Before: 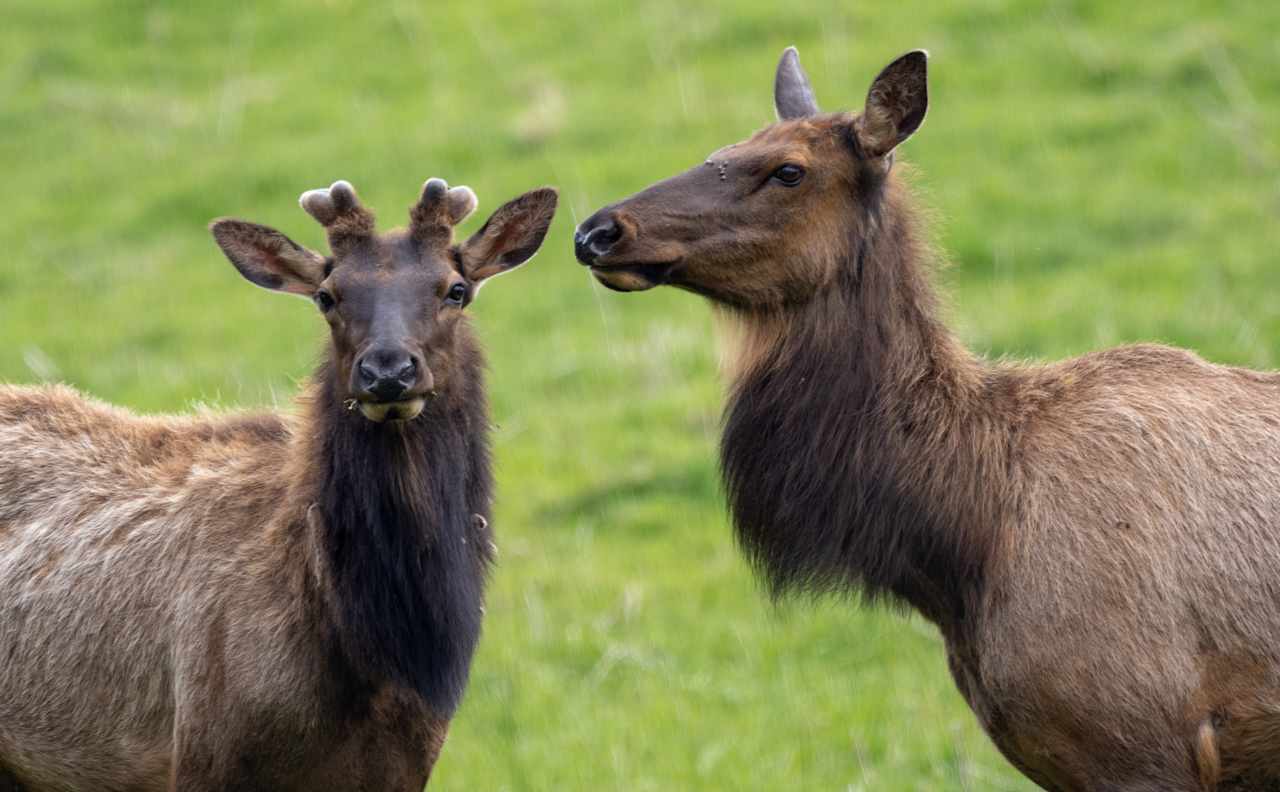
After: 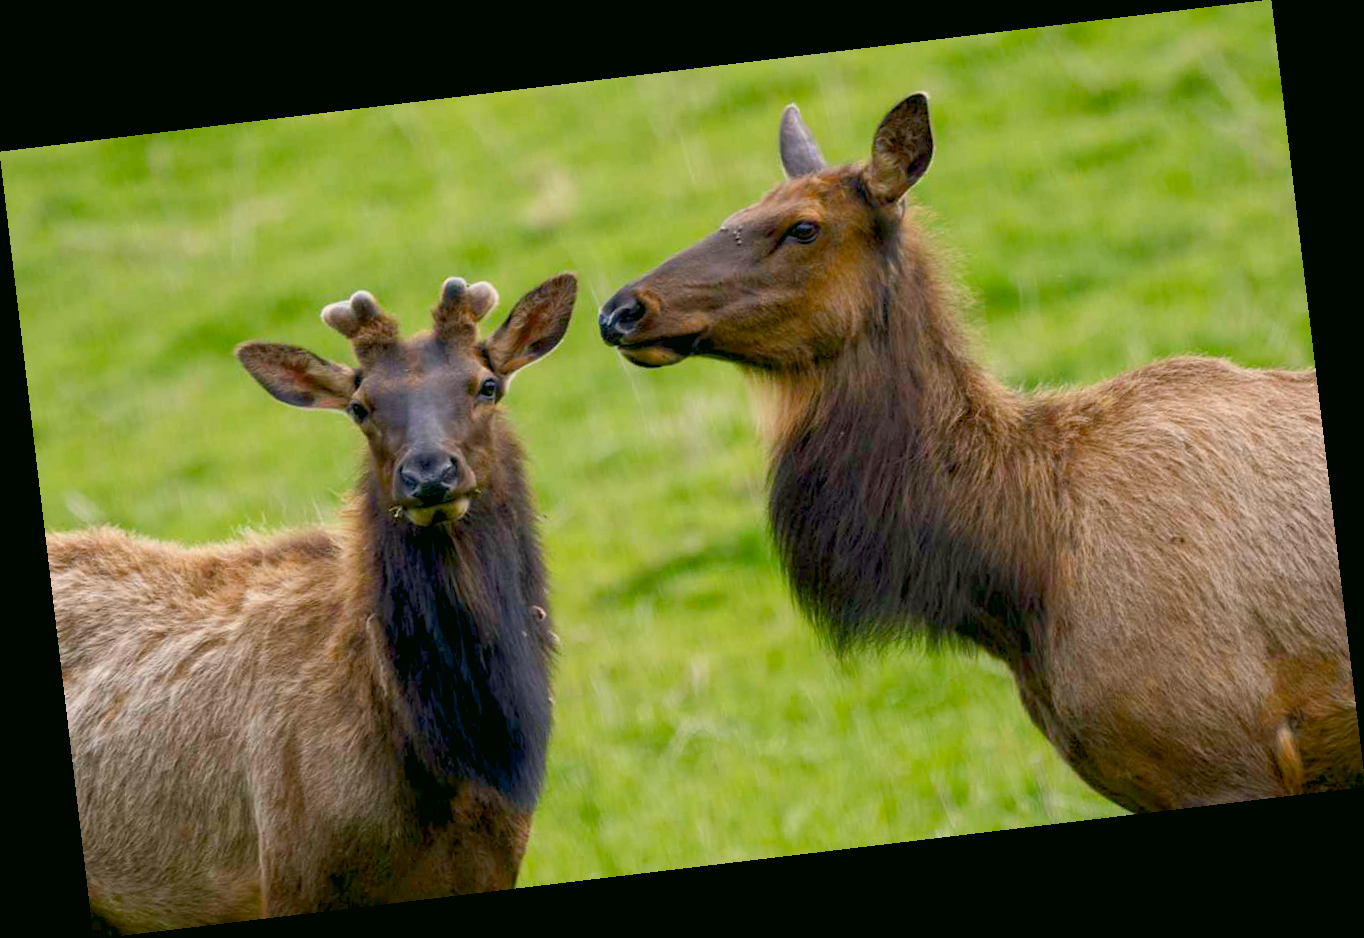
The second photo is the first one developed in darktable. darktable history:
color balance rgb: global offset › luminance -0.5%, perceptual saturation grading › highlights -17.77%, perceptual saturation grading › mid-tones 33.1%, perceptual saturation grading › shadows 50.52%, perceptual brilliance grading › highlights 10.8%, perceptual brilliance grading › shadows -10.8%, global vibrance 24.22%, contrast -25%
rotate and perspective: rotation -6.83°, automatic cropping off
color correction: highlights a* 4.02, highlights b* 4.98, shadows a* -7.55, shadows b* 4.98
